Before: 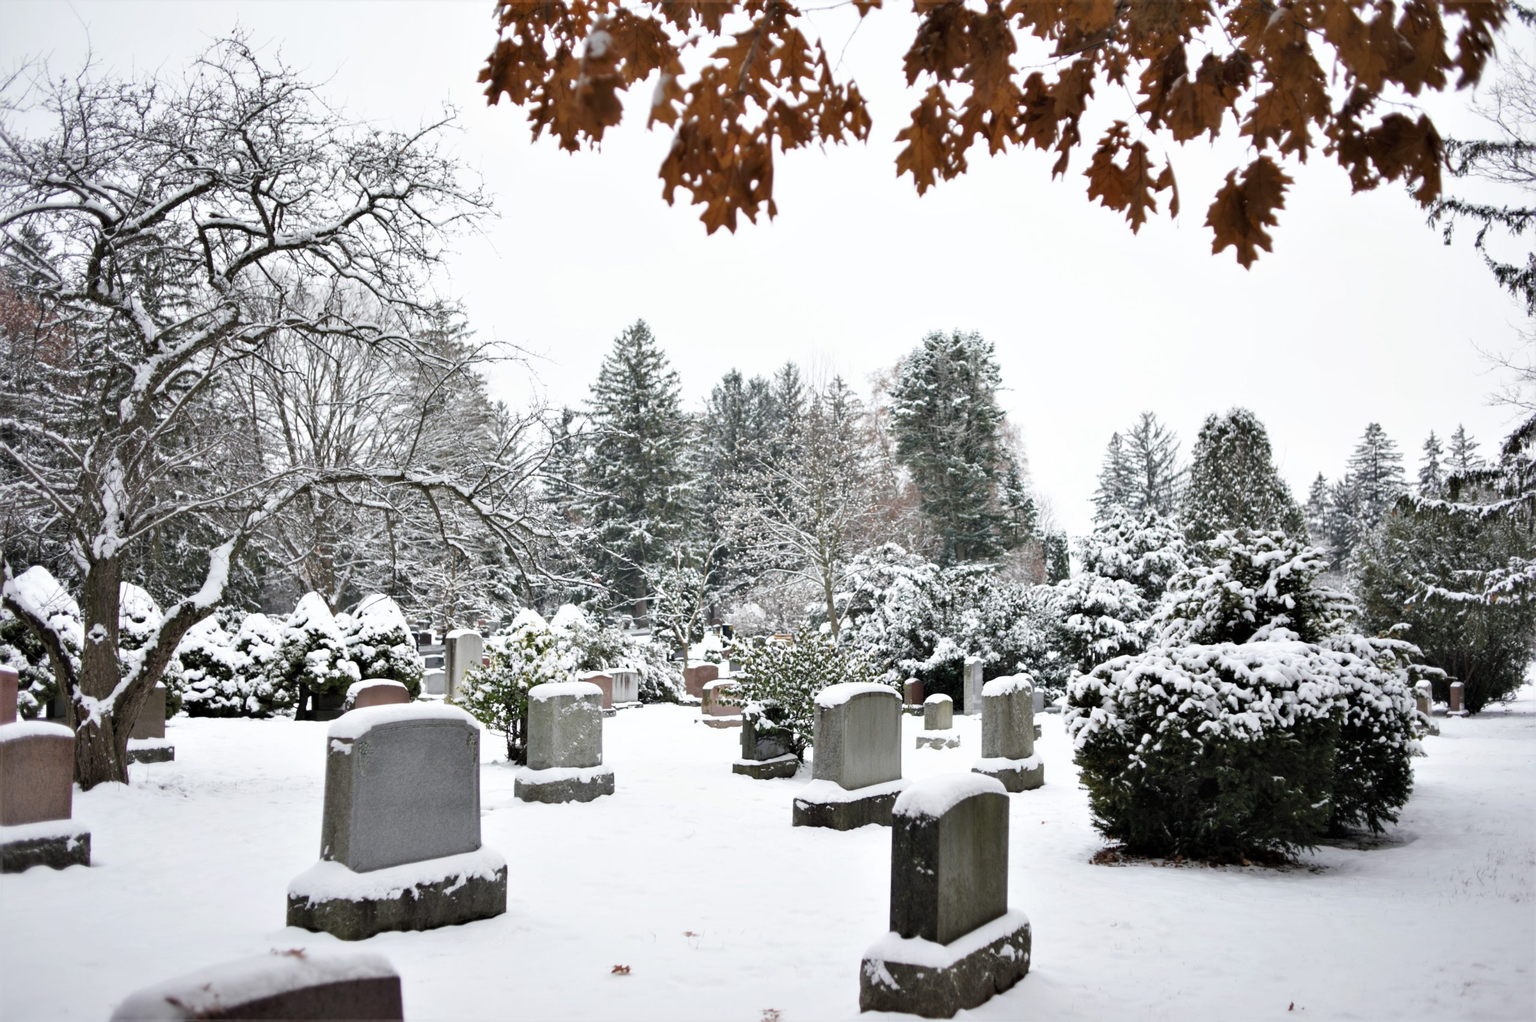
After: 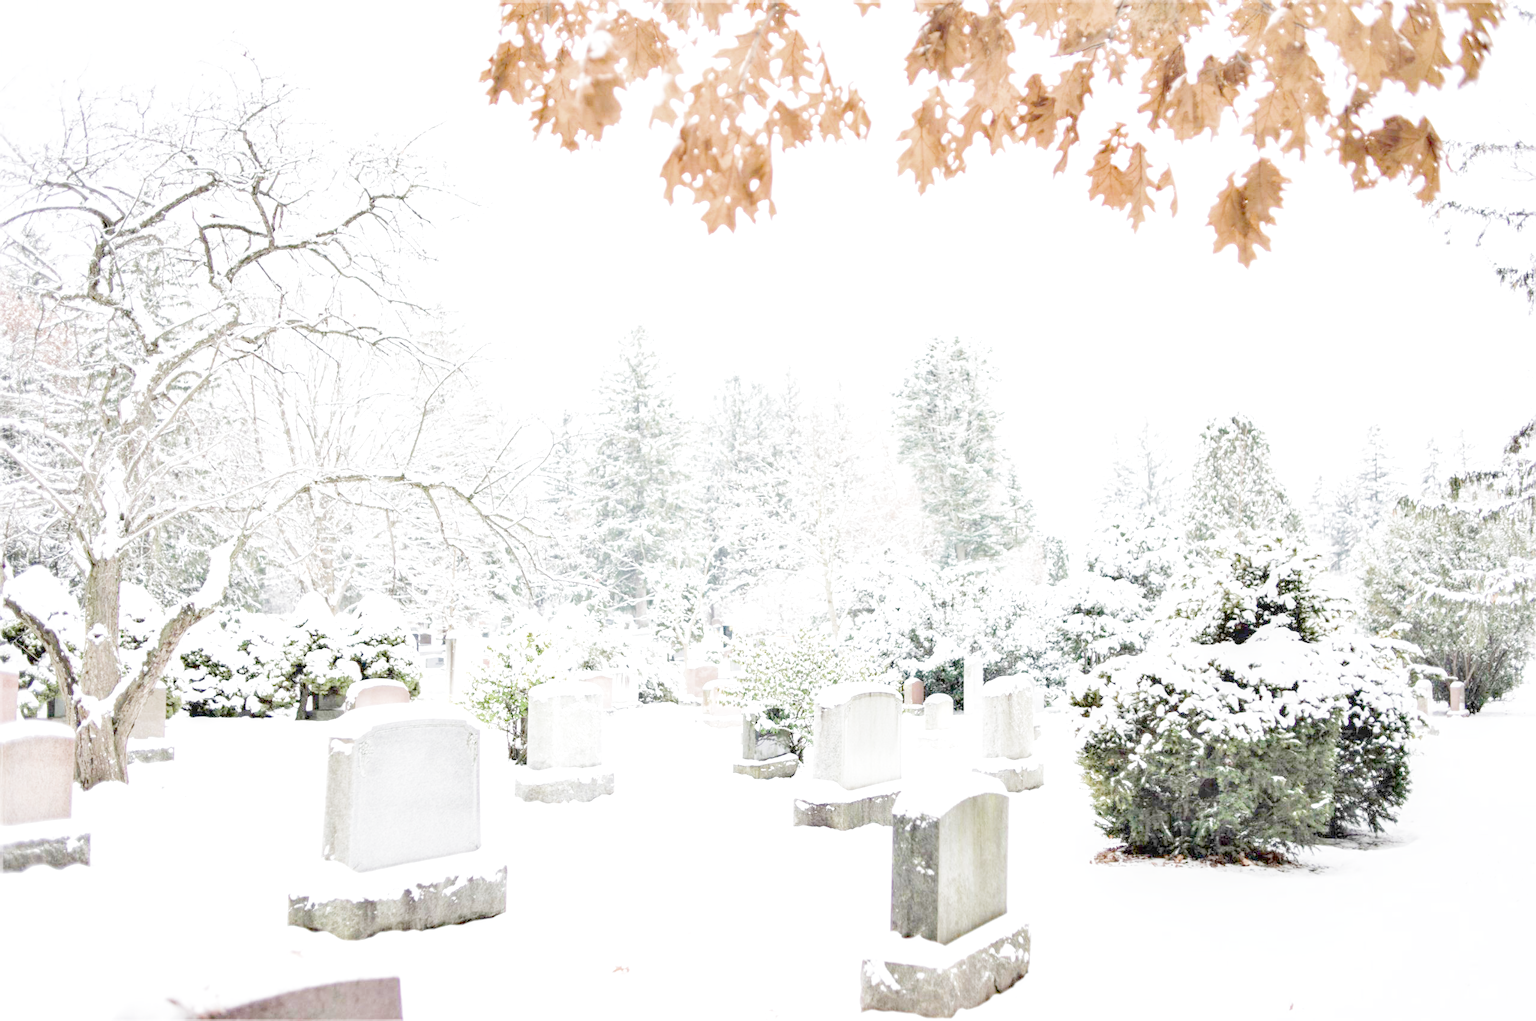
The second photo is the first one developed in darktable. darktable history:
color balance: output saturation 110%
exposure: exposure 0.6 EV, compensate highlight preservation false
local contrast: on, module defaults
filmic rgb: middle gray luminance 9.23%, black relative exposure -10.55 EV, white relative exposure 3.45 EV, threshold 6 EV, target black luminance 0%, hardness 5.98, latitude 59.69%, contrast 1.087, highlights saturation mix 5%, shadows ↔ highlights balance 29.23%, add noise in highlights 0, color science v3 (2019), use custom middle-gray values true, iterations of high-quality reconstruction 0, contrast in highlights soft, enable highlight reconstruction true
